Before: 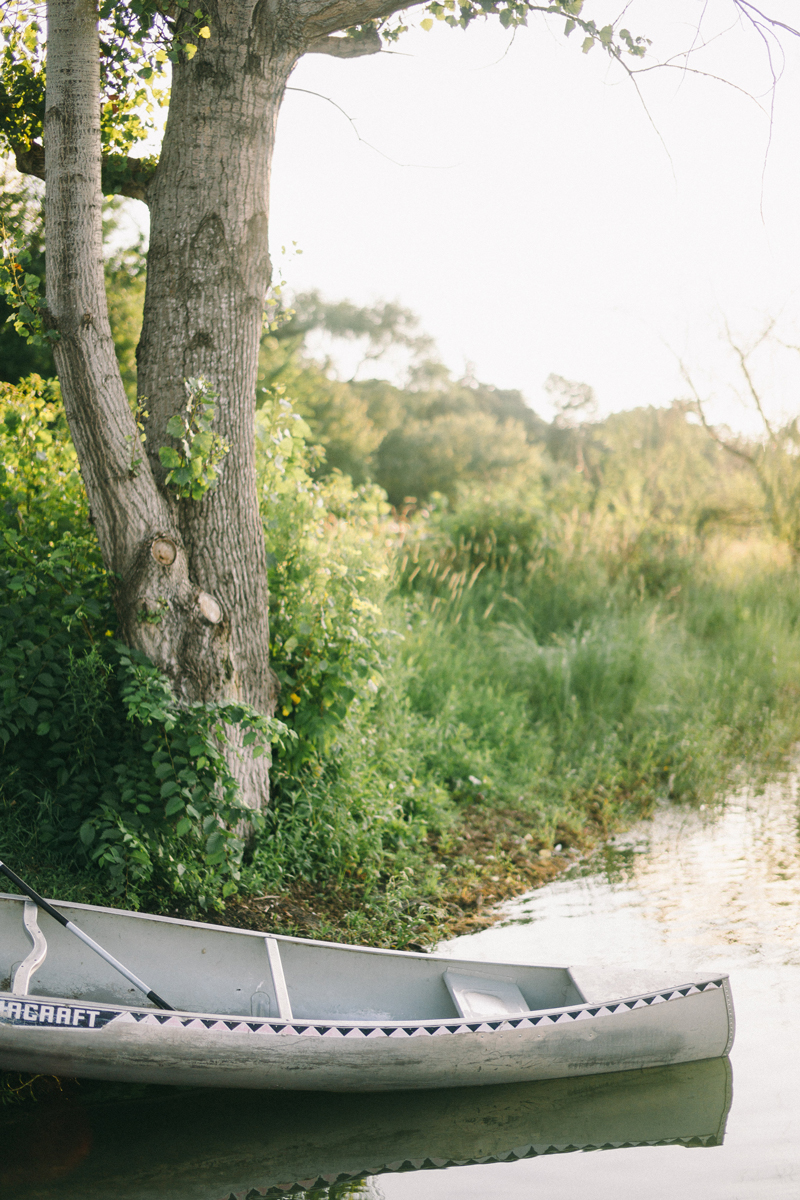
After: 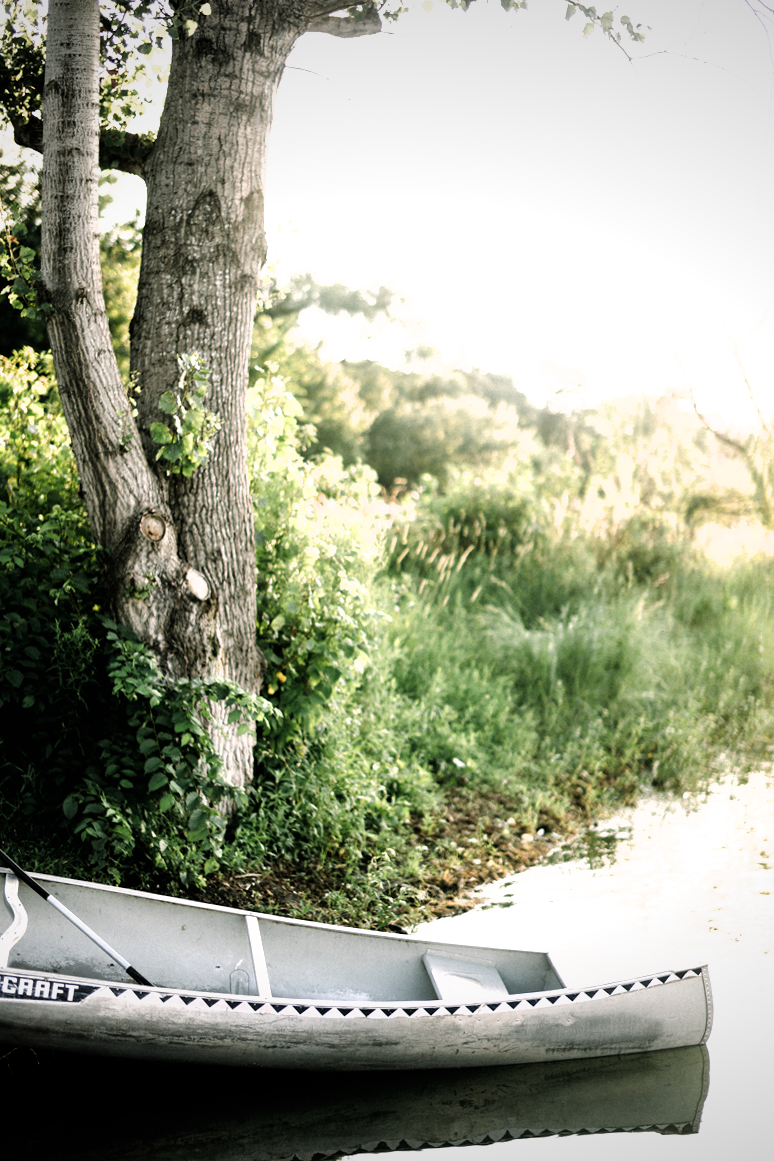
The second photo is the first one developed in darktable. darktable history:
crop and rotate: angle -1.28°
vignetting: fall-off start 85.17%, fall-off radius 80.71%, width/height ratio 1.225
filmic rgb: black relative exposure -8.28 EV, white relative exposure 2.24 EV, hardness 7.16, latitude 85.49%, contrast 1.695, highlights saturation mix -3.1%, shadows ↔ highlights balance -2.28%, iterations of high-quality reconstruction 0
